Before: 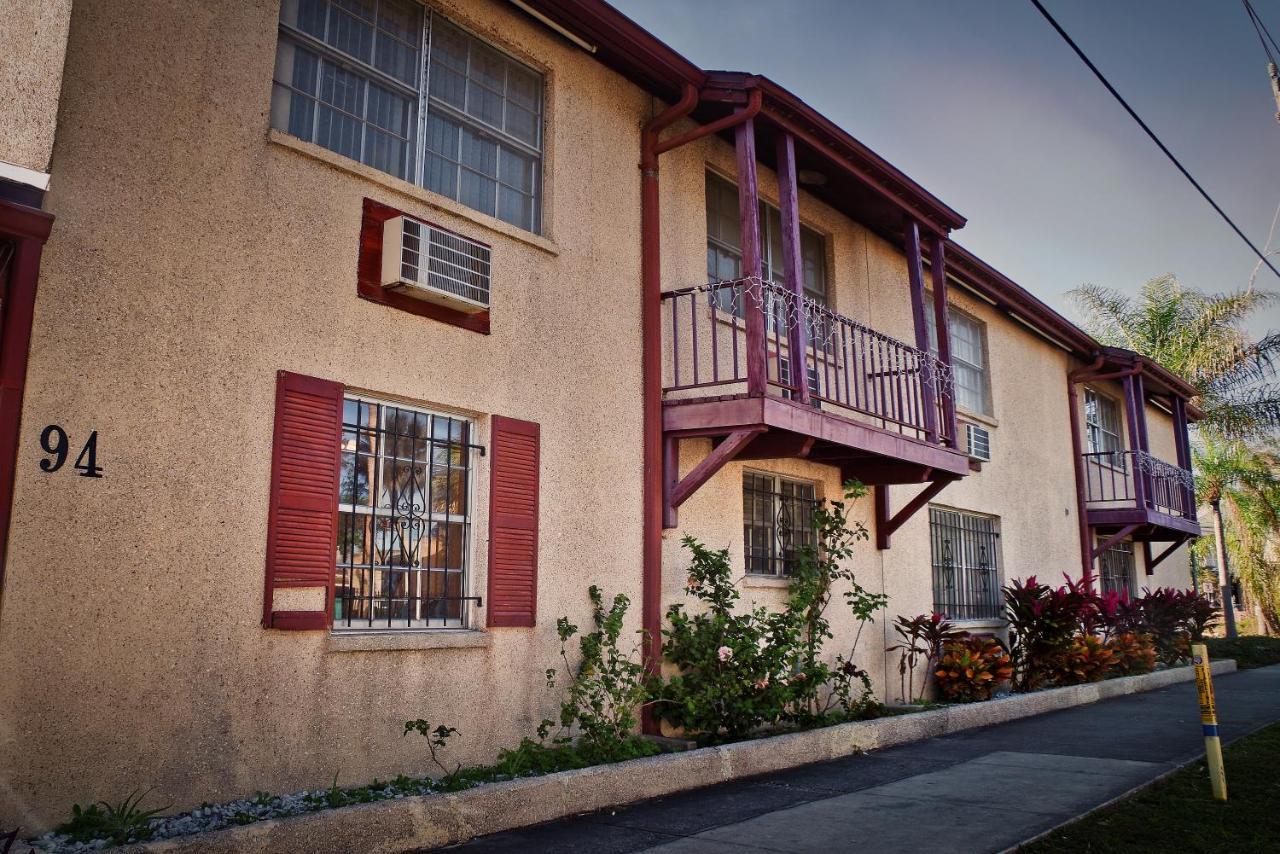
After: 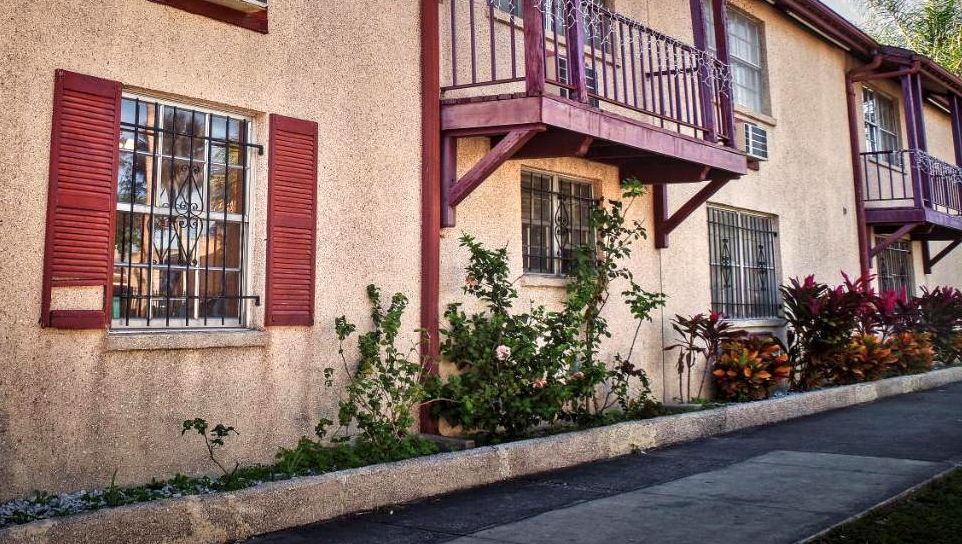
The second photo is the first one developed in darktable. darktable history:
exposure: black level correction 0, exposure 0.499 EV, compensate highlight preservation false
crop and rotate: left 17.383%, top 35.341%, right 7.408%, bottom 0.924%
local contrast: on, module defaults
